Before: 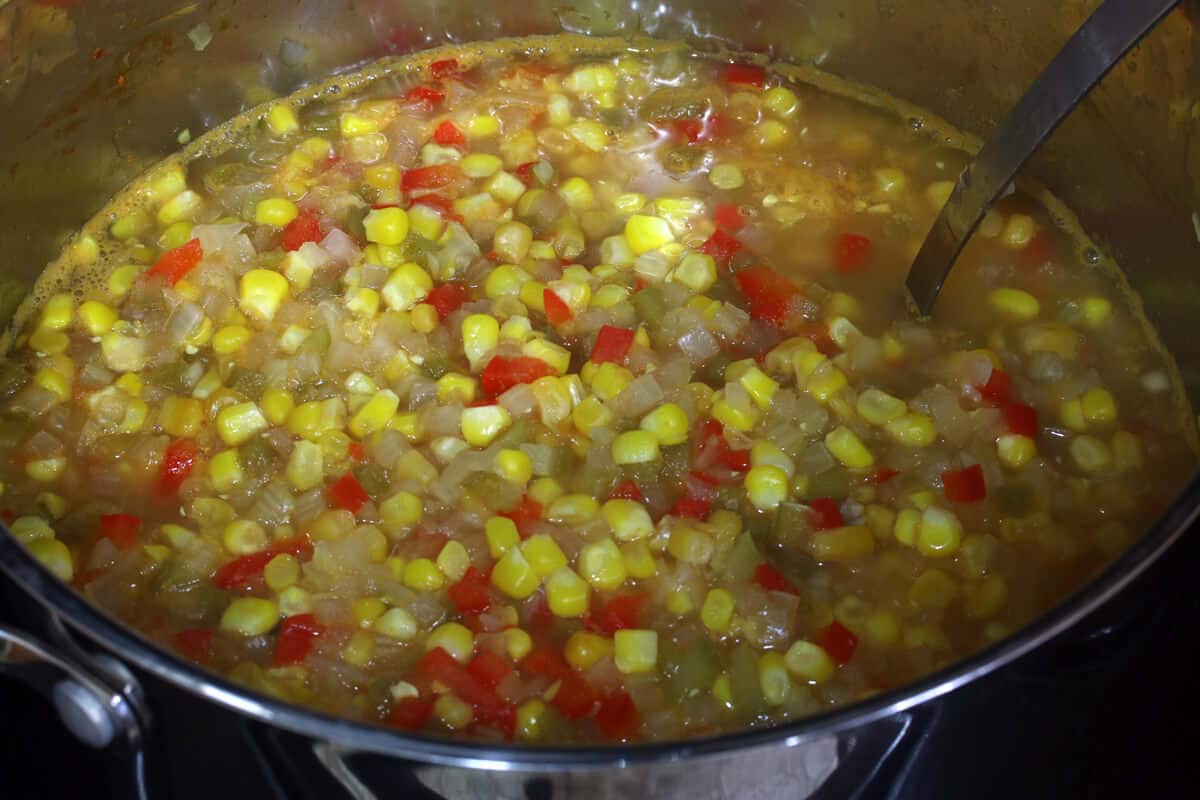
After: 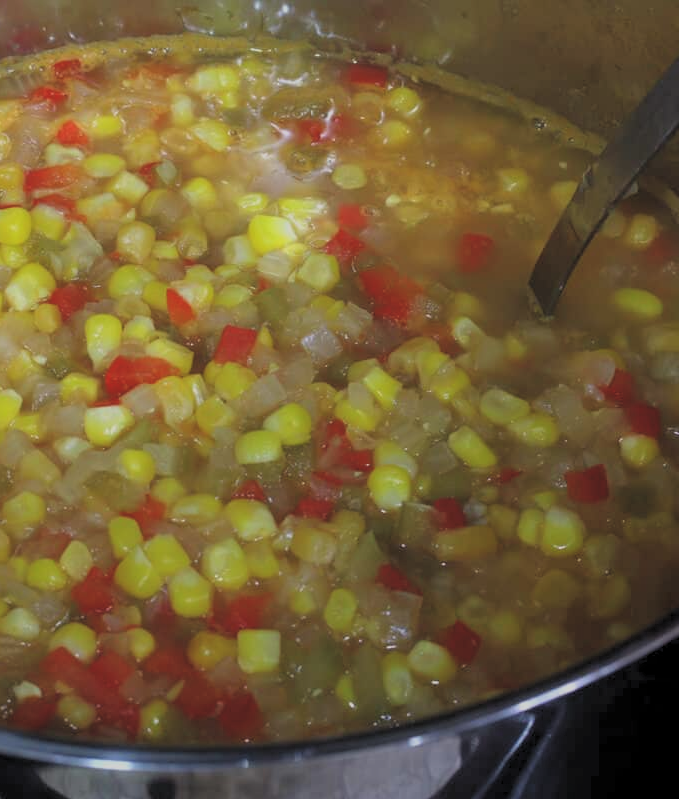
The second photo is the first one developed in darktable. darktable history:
exposure: black level correction -0.015, exposure -0.5 EV, compensate highlight preservation false
crop: left 31.458%, top 0%, right 11.876%
rgb levels: preserve colors sum RGB, levels [[0.038, 0.433, 0.934], [0, 0.5, 1], [0, 0.5, 1]]
